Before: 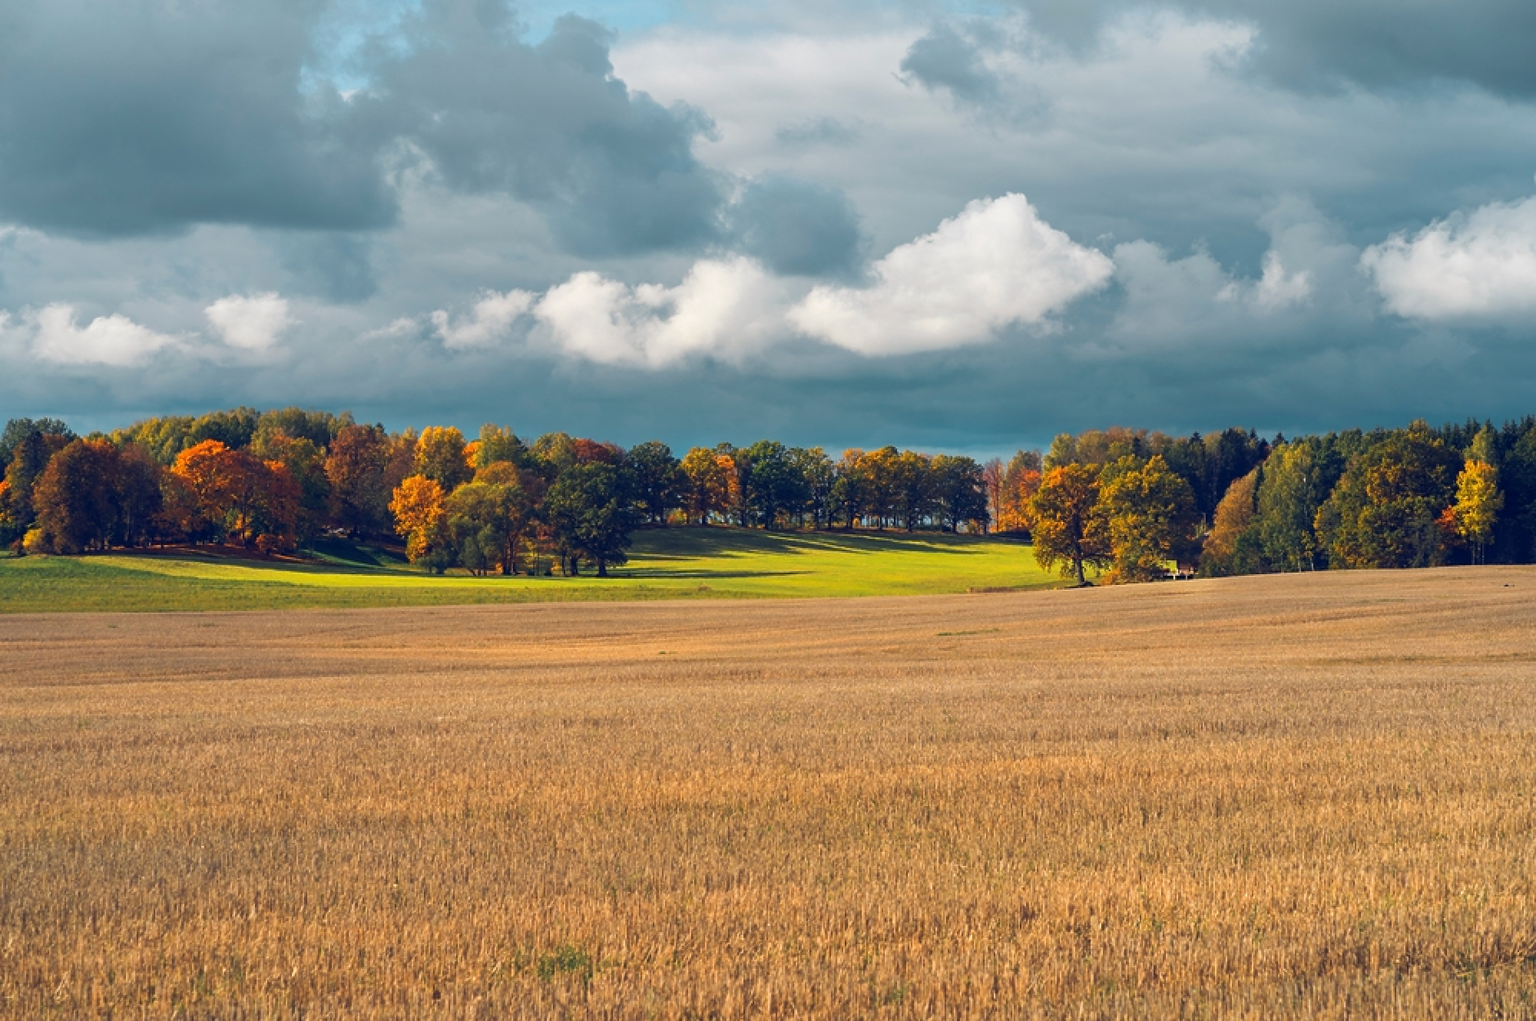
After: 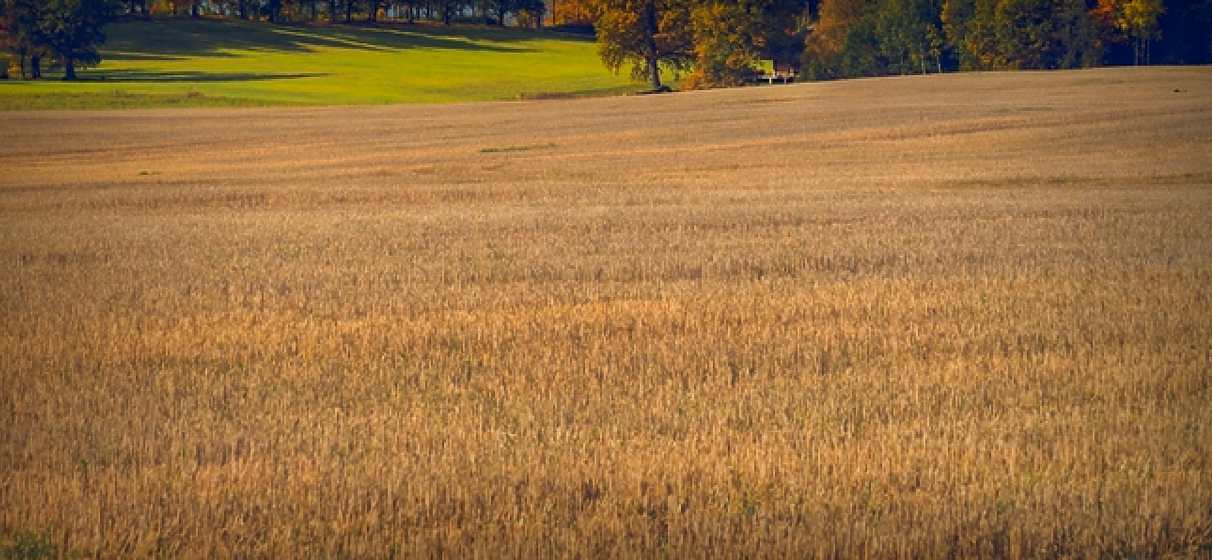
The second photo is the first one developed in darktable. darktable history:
shadows and highlights: on, module defaults
vignetting: fall-off start 53.2%, brightness -0.594, saturation 0, automatic ratio true, width/height ratio 1.313, shape 0.22, unbound false
crop and rotate: left 35.509%, top 50.238%, bottom 4.934%
